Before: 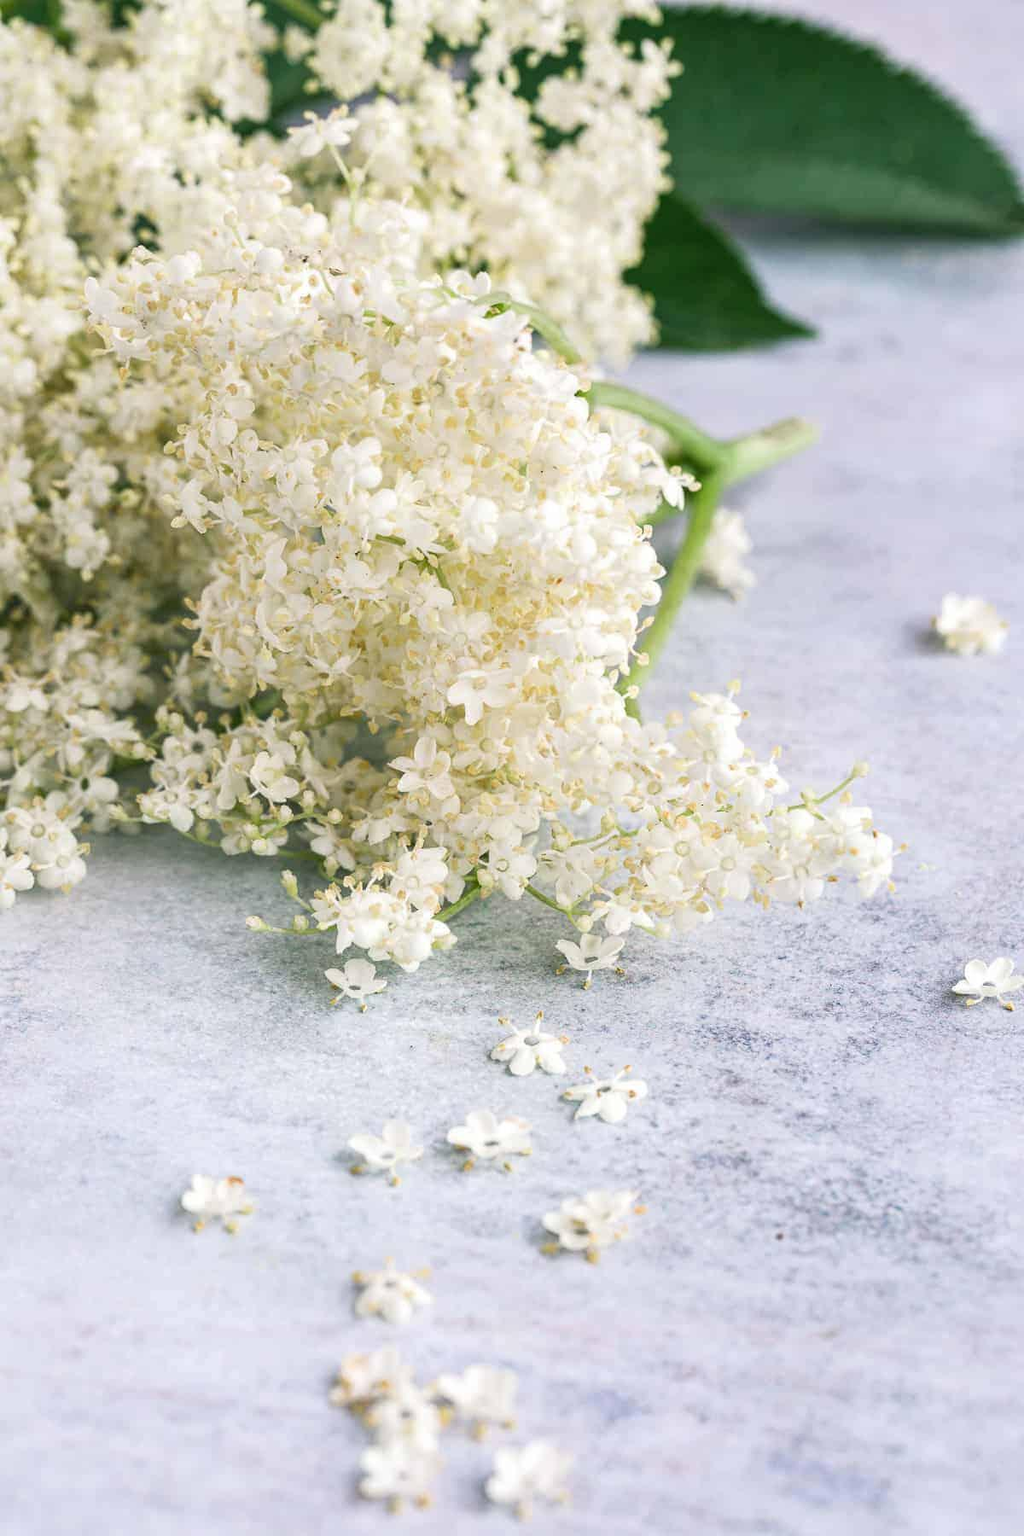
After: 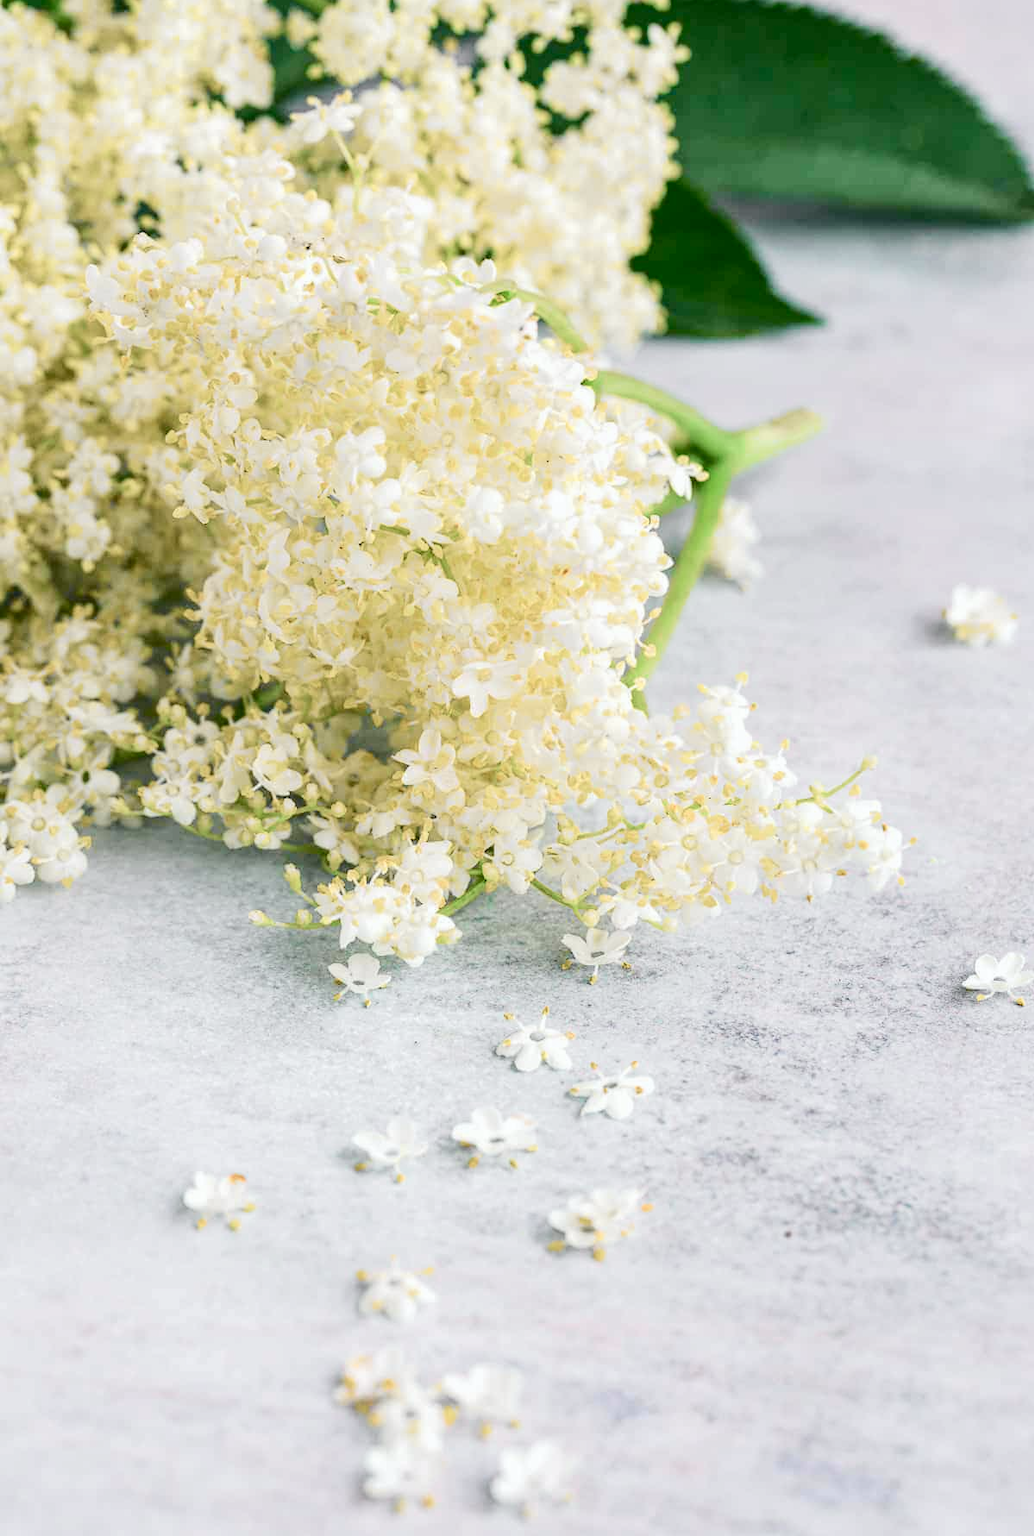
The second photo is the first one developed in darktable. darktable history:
tone curve: curves: ch0 [(0, 0) (0.037, 0.011) (0.131, 0.108) (0.279, 0.279) (0.476, 0.554) (0.617, 0.693) (0.704, 0.77) (0.813, 0.852) (0.916, 0.924) (1, 0.993)]; ch1 [(0, 0) (0.318, 0.278) (0.444, 0.427) (0.493, 0.492) (0.508, 0.502) (0.534, 0.529) (0.562, 0.563) (0.626, 0.662) (0.746, 0.764) (1, 1)]; ch2 [(0, 0) (0.316, 0.292) (0.381, 0.37) (0.423, 0.448) (0.476, 0.492) (0.502, 0.498) (0.522, 0.518) (0.533, 0.532) (0.586, 0.631) (0.634, 0.663) (0.7, 0.7) (0.861, 0.808) (1, 0.951)], color space Lab, independent channels, preserve colors none
crop: top 1.049%, right 0.001%
